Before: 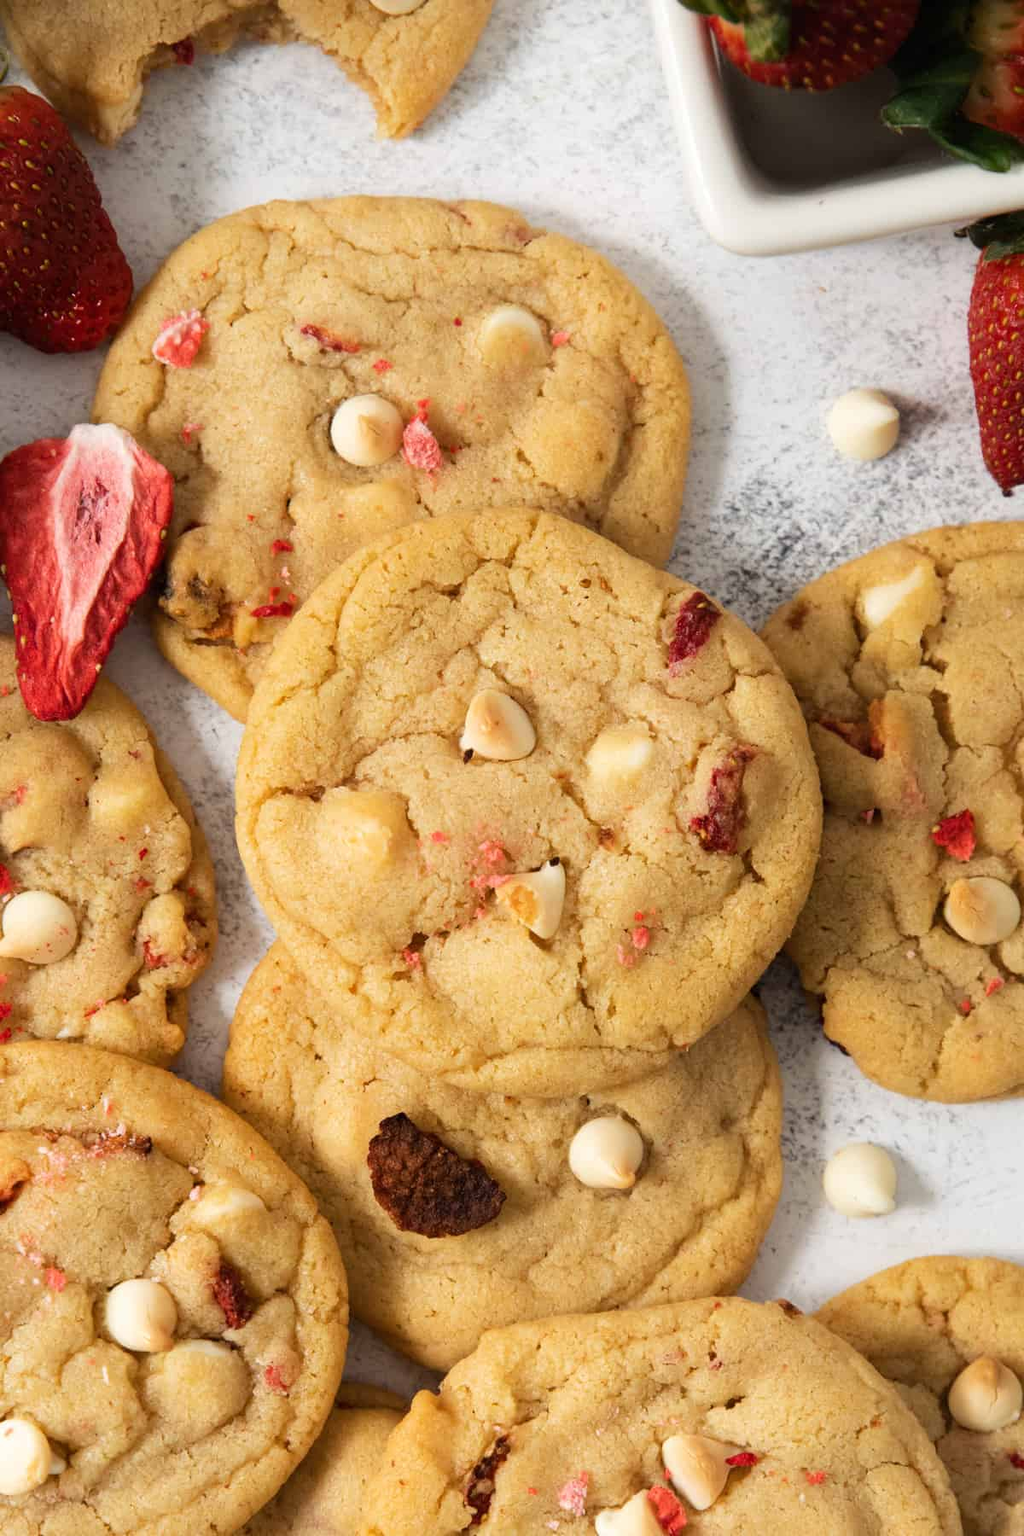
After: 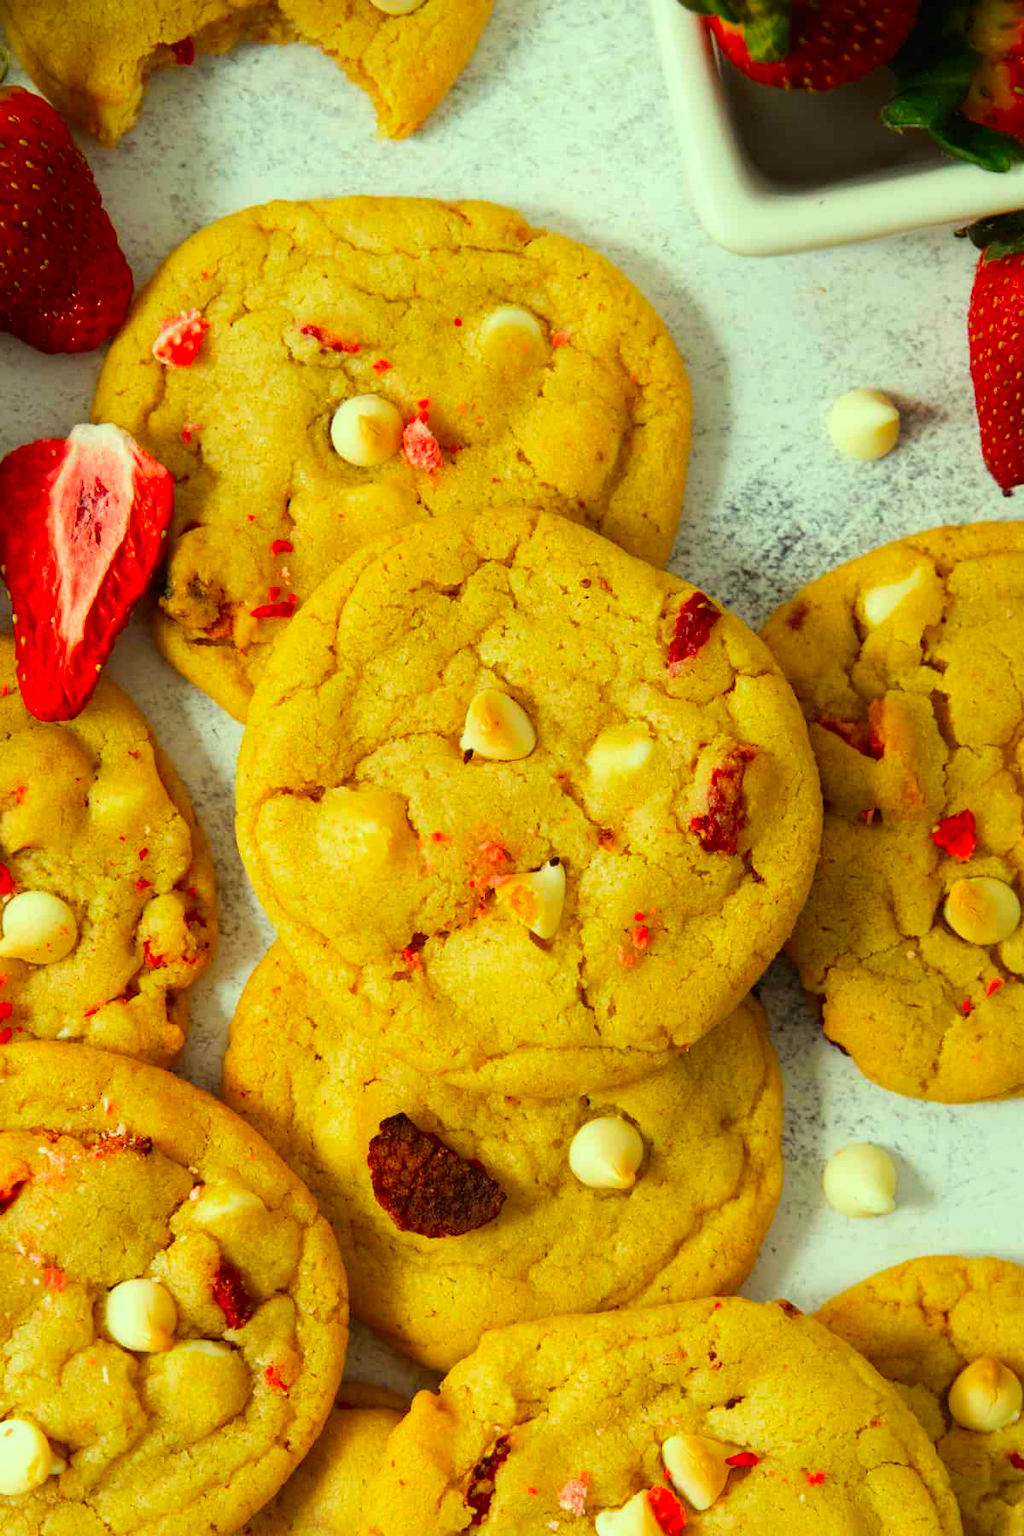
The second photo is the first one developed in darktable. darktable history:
color correction: highlights a* -10.8, highlights b* 9.91, saturation 1.71
